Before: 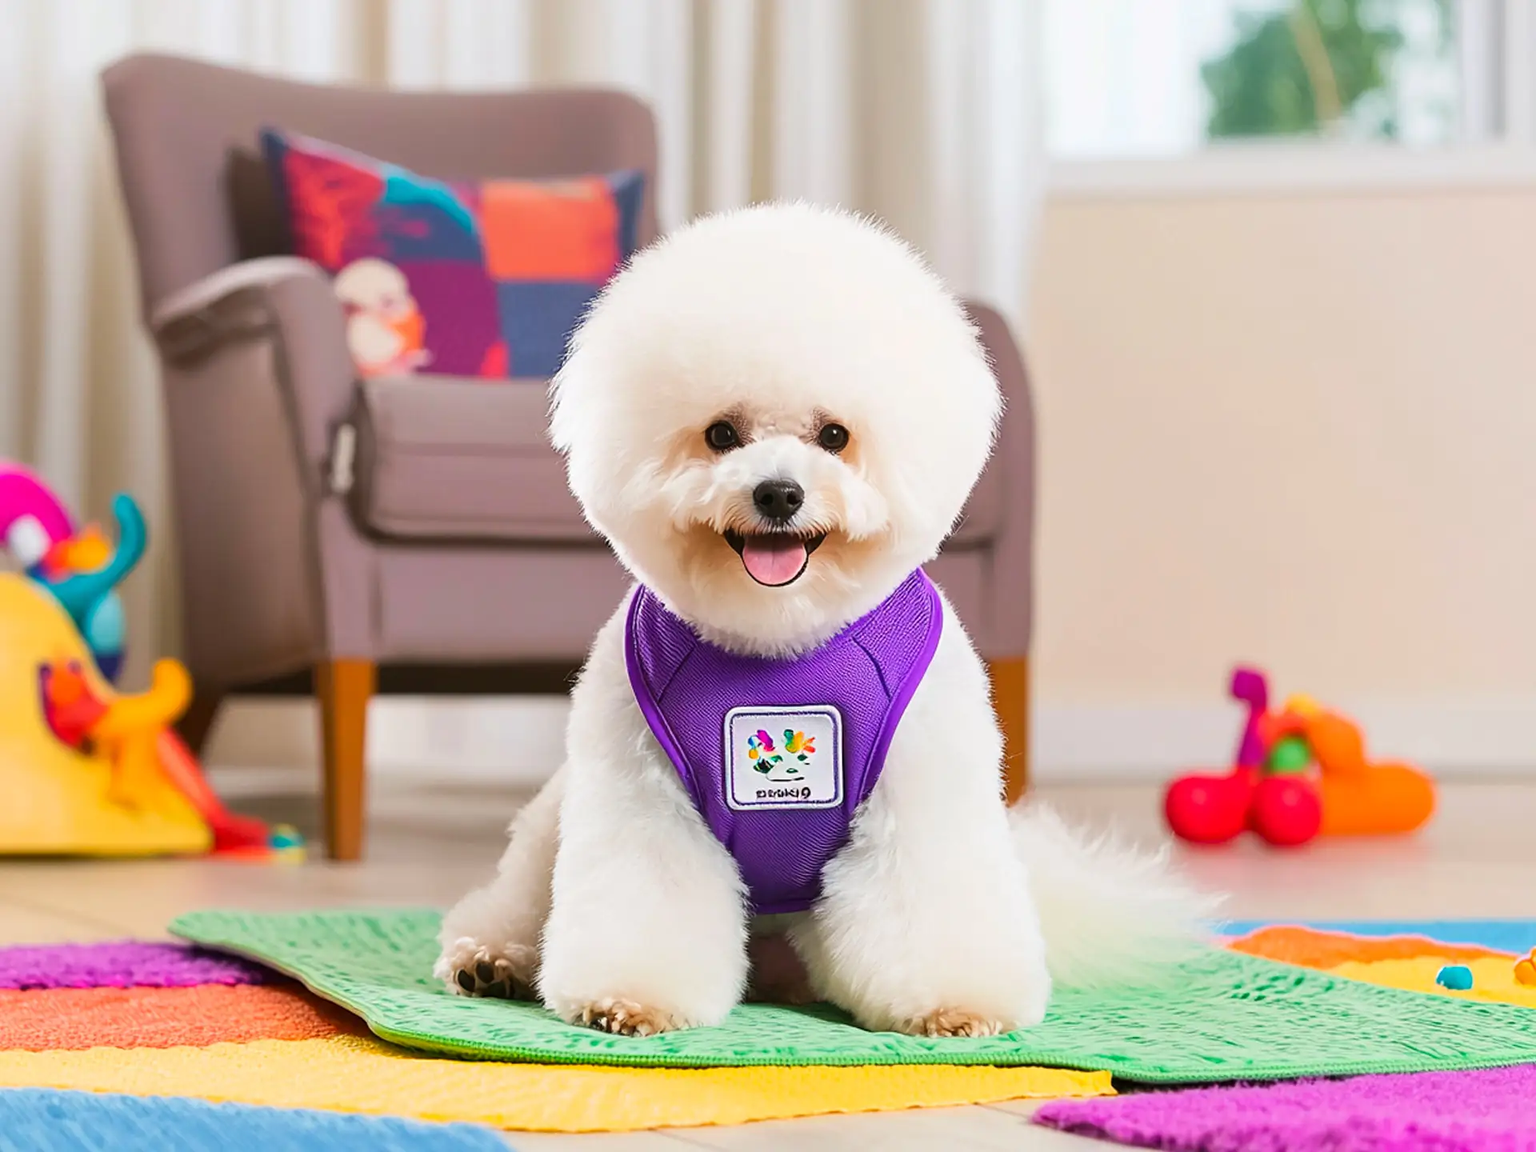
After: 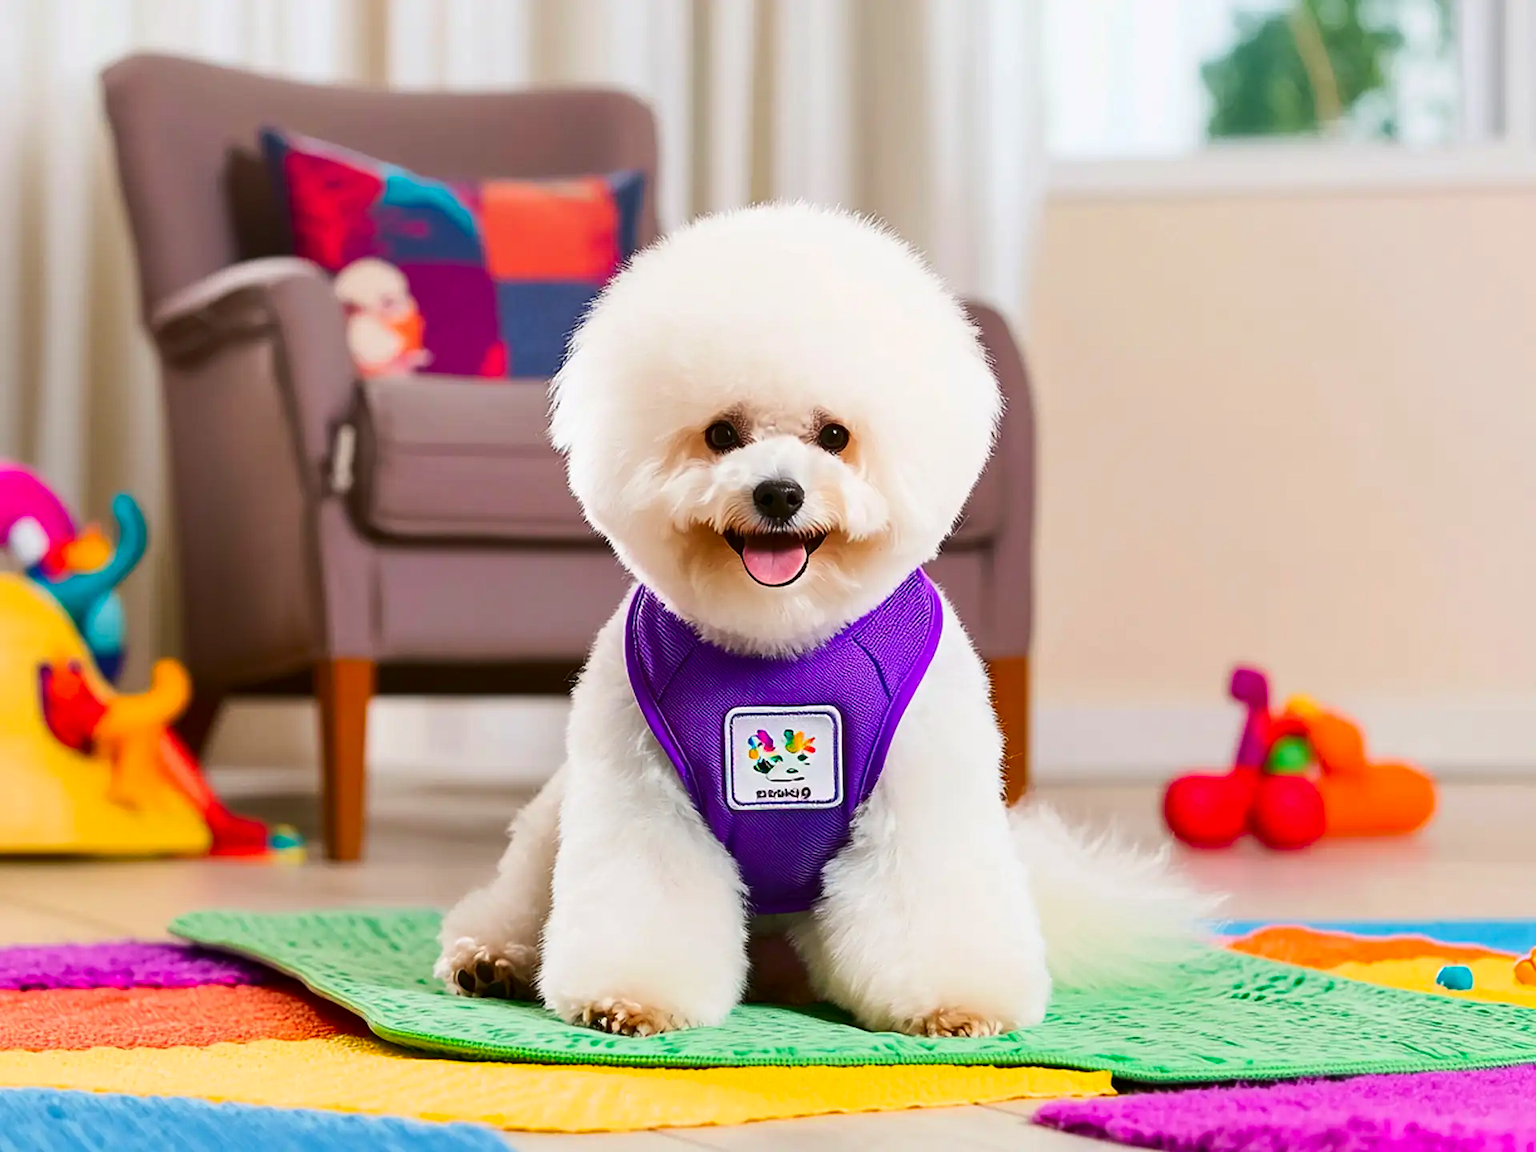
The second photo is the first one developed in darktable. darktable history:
contrast brightness saturation: contrast 0.116, brightness -0.122, saturation 0.196
